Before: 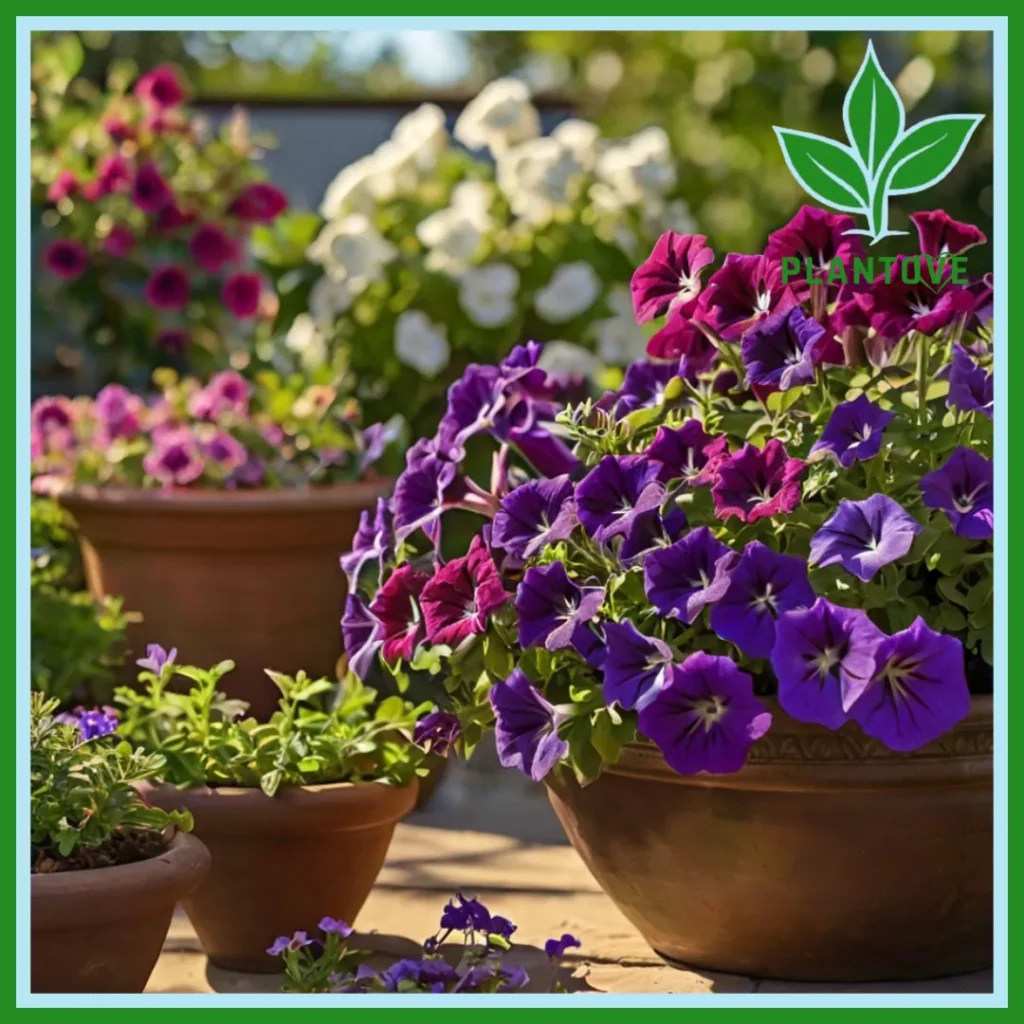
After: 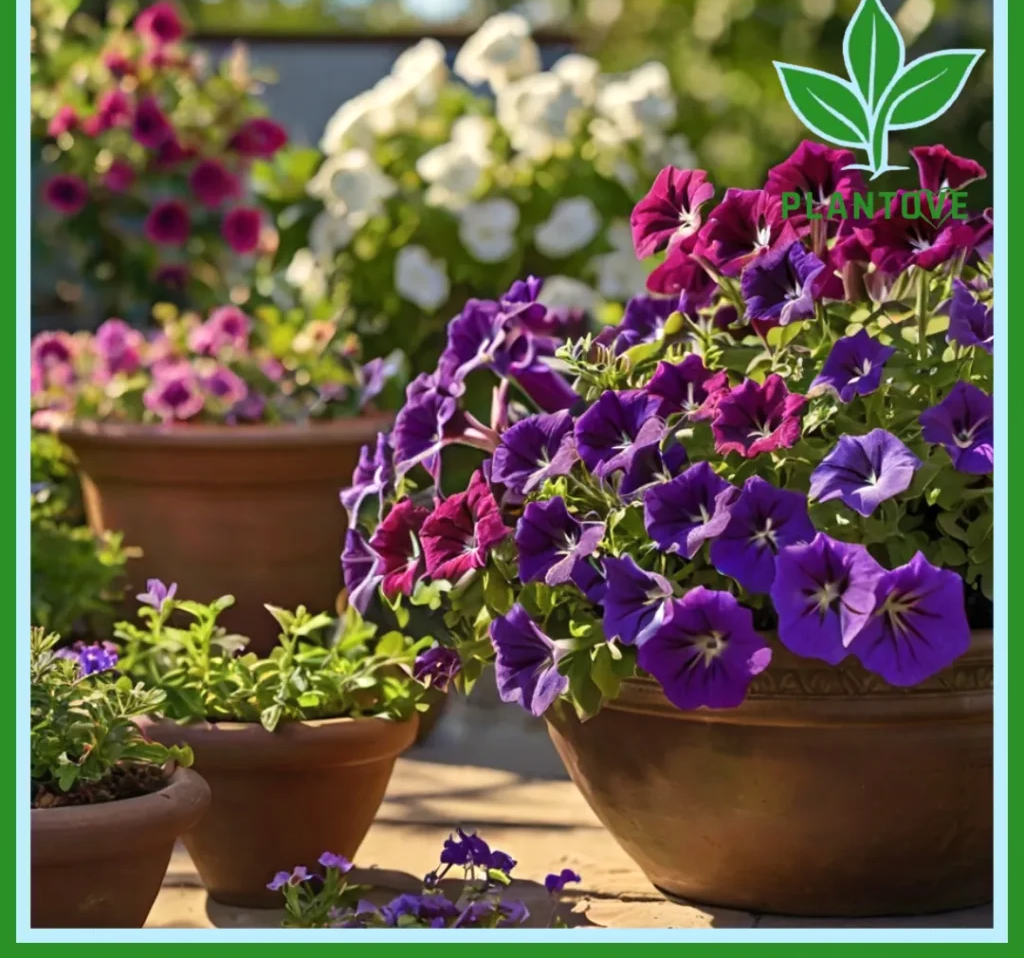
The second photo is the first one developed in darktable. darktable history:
shadows and highlights: radius 171.69, shadows 26.05, white point adjustment 3.13, highlights -68.66, highlights color adjustment 89.4%, soften with gaussian
crop and rotate: top 6.359%
